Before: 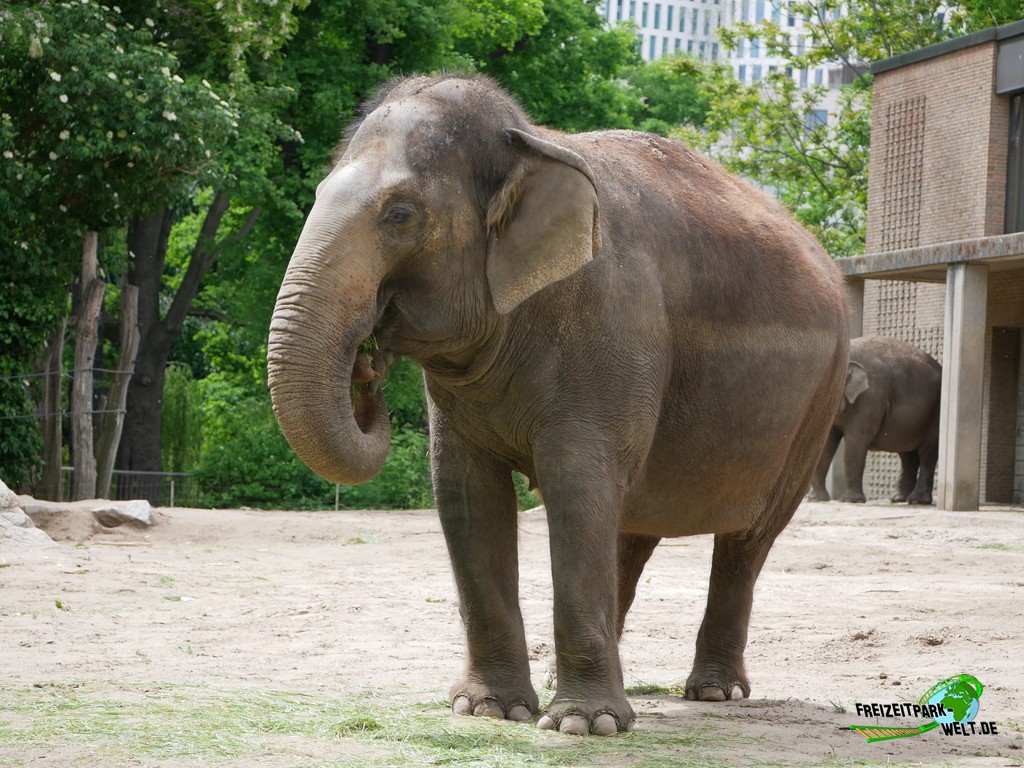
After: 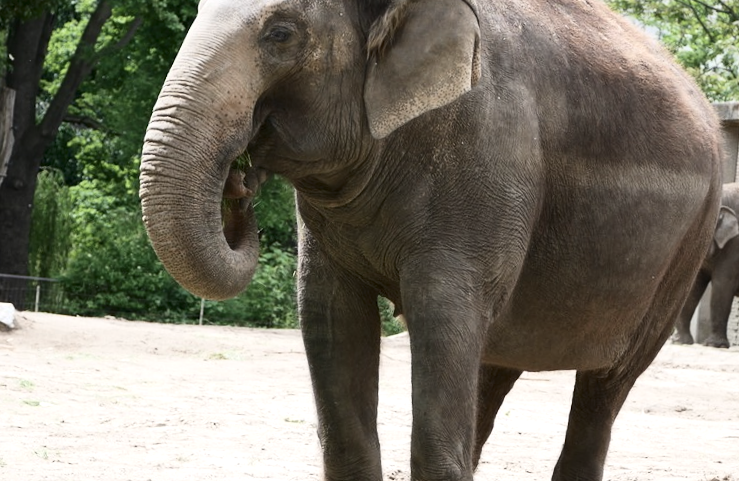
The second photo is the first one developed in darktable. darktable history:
exposure: exposure 0.3 EV, compensate highlight preservation false
contrast brightness saturation: contrast 0.25, saturation -0.31
crop and rotate: angle -3.37°, left 9.79%, top 20.73%, right 12.42%, bottom 11.82%
